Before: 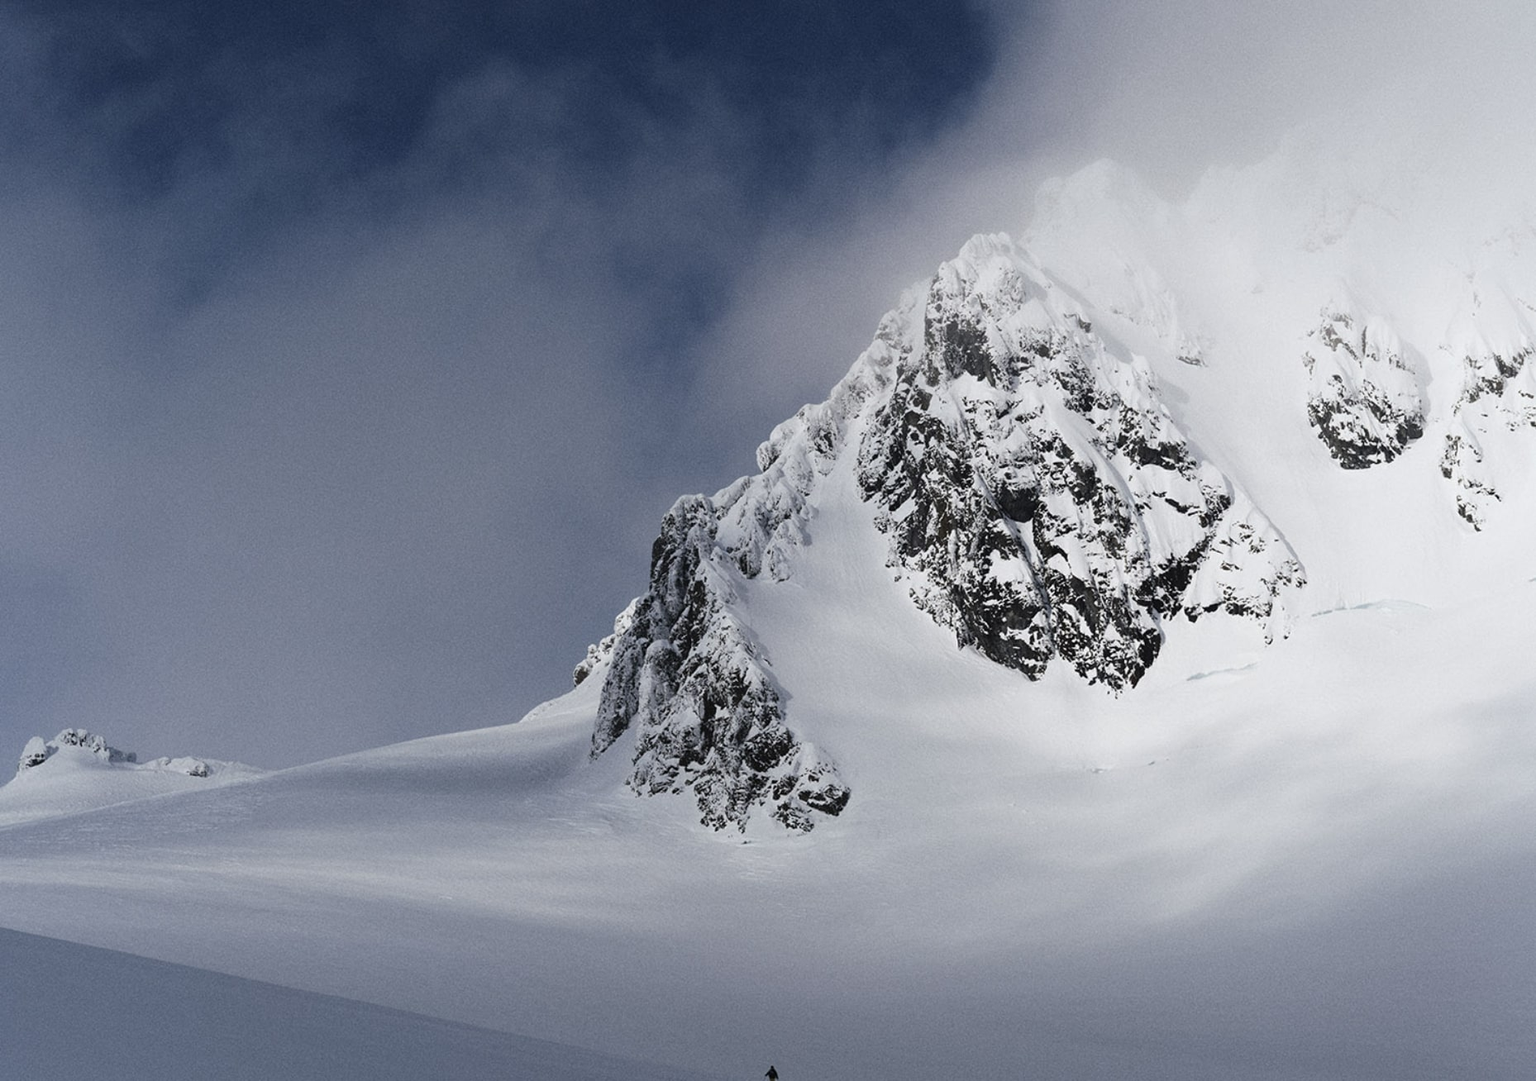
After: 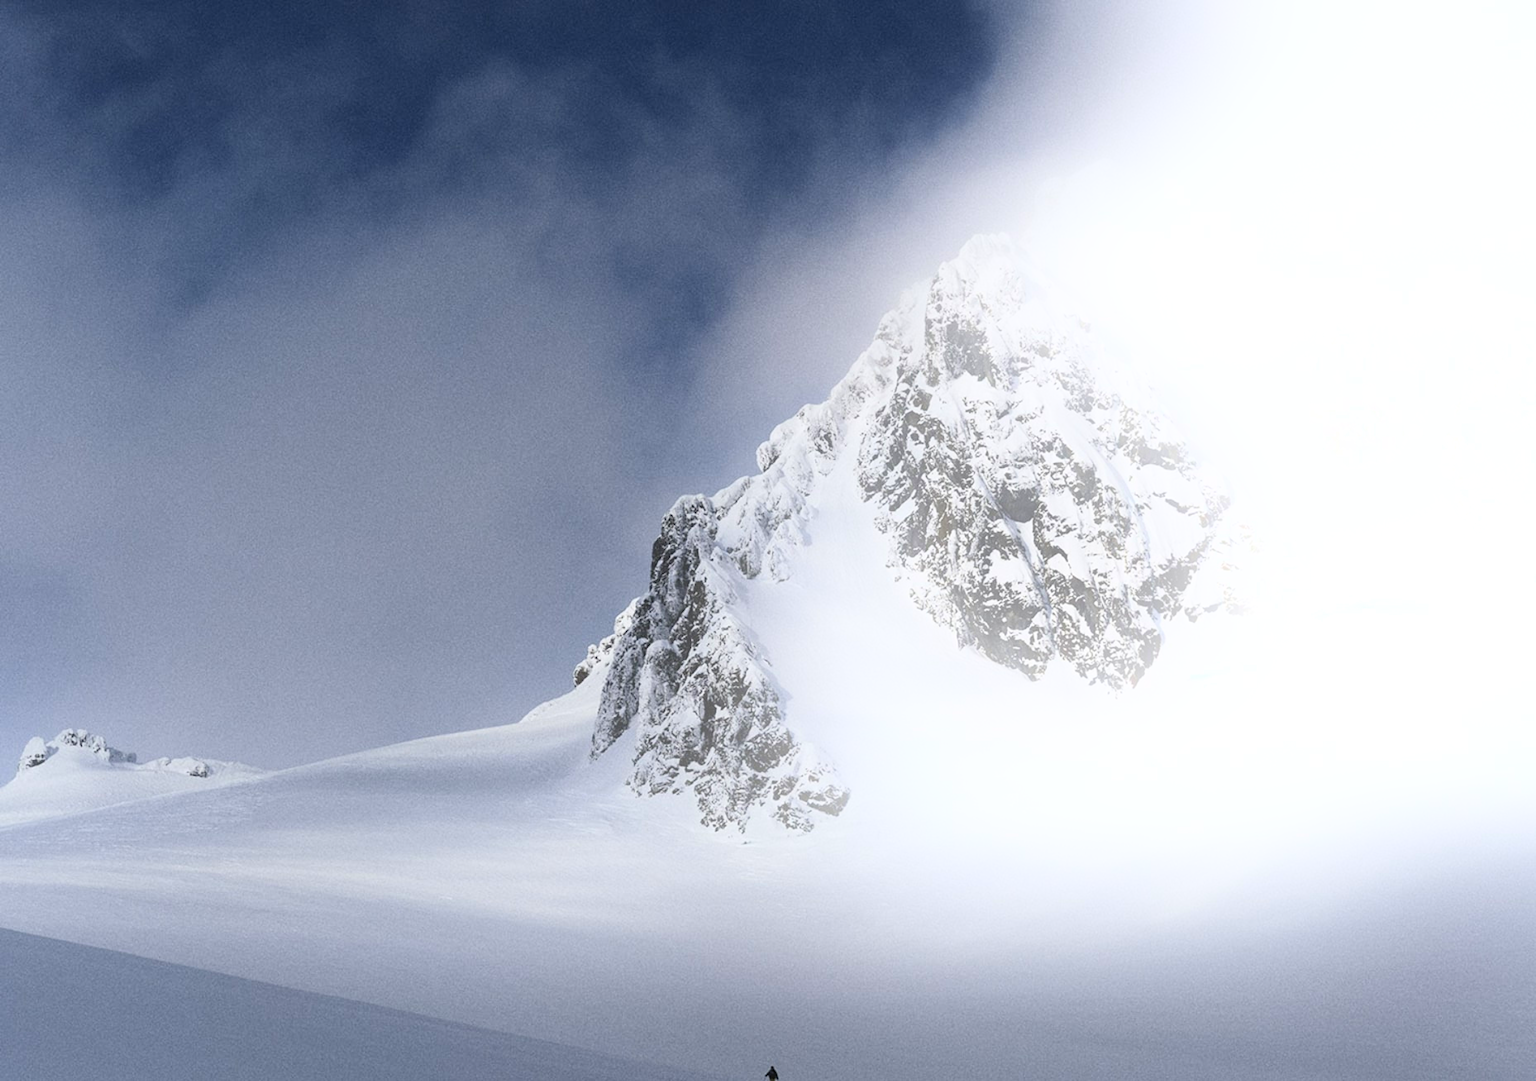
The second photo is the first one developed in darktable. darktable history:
contrast brightness saturation: contrast 0.2, brightness 0.16, saturation 0.22
bloom: on, module defaults
